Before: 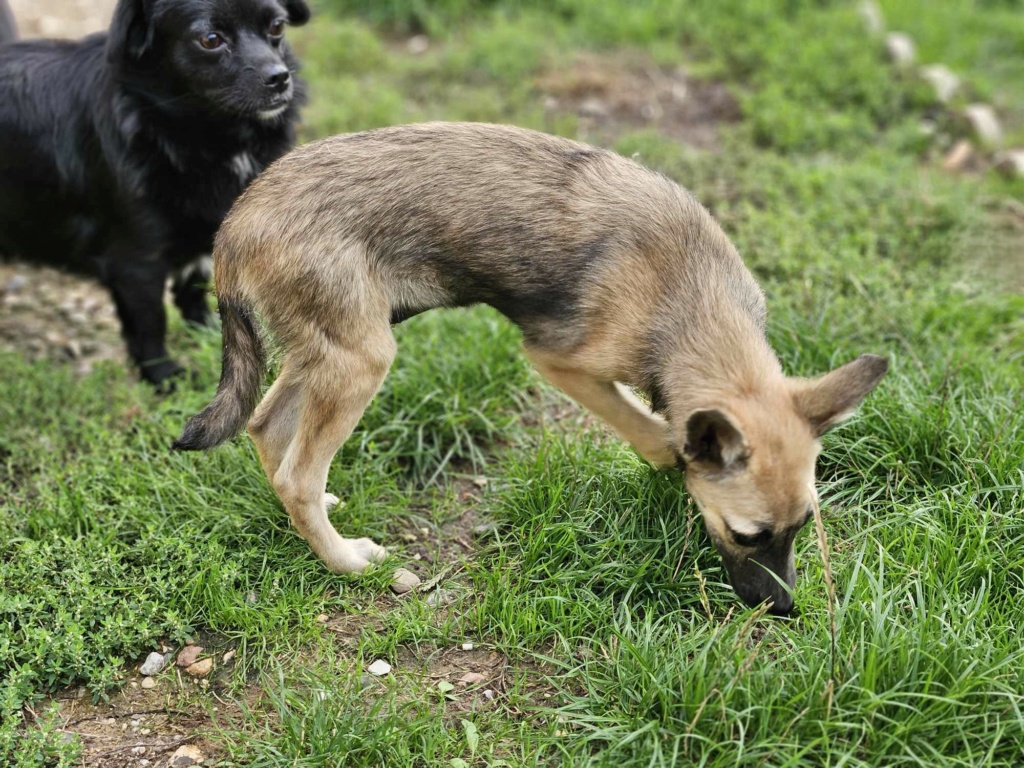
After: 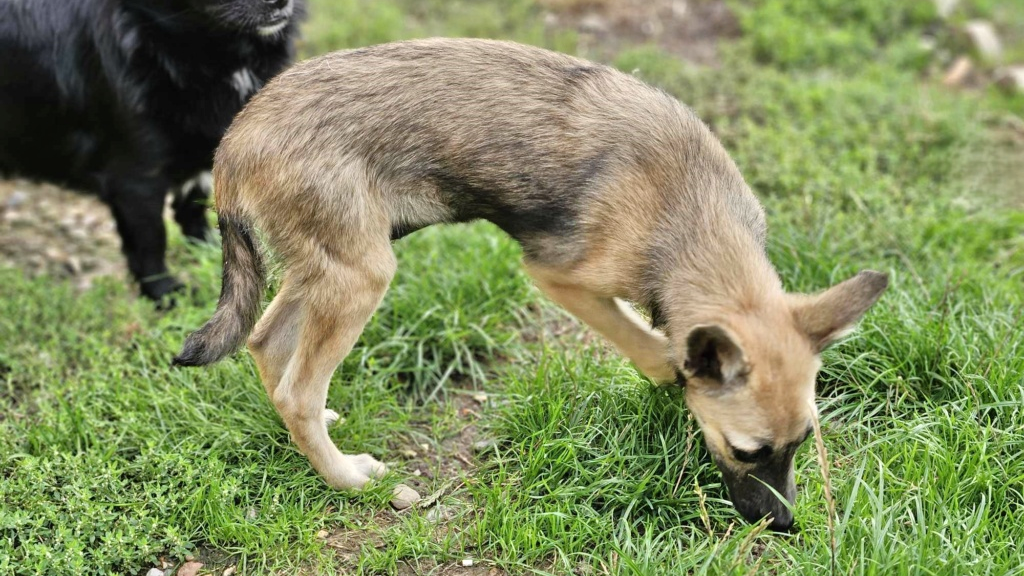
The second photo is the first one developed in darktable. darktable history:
crop: top 11.038%, bottom 13.962%
tone equalizer: -8 EV 0.001 EV, -7 EV -0.004 EV, -6 EV 0.009 EV, -5 EV 0.032 EV, -4 EV 0.276 EV, -3 EV 0.644 EV, -2 EV 0.584 EV, -1 EV 0.187 EV, +0 EV 0.024 EV
